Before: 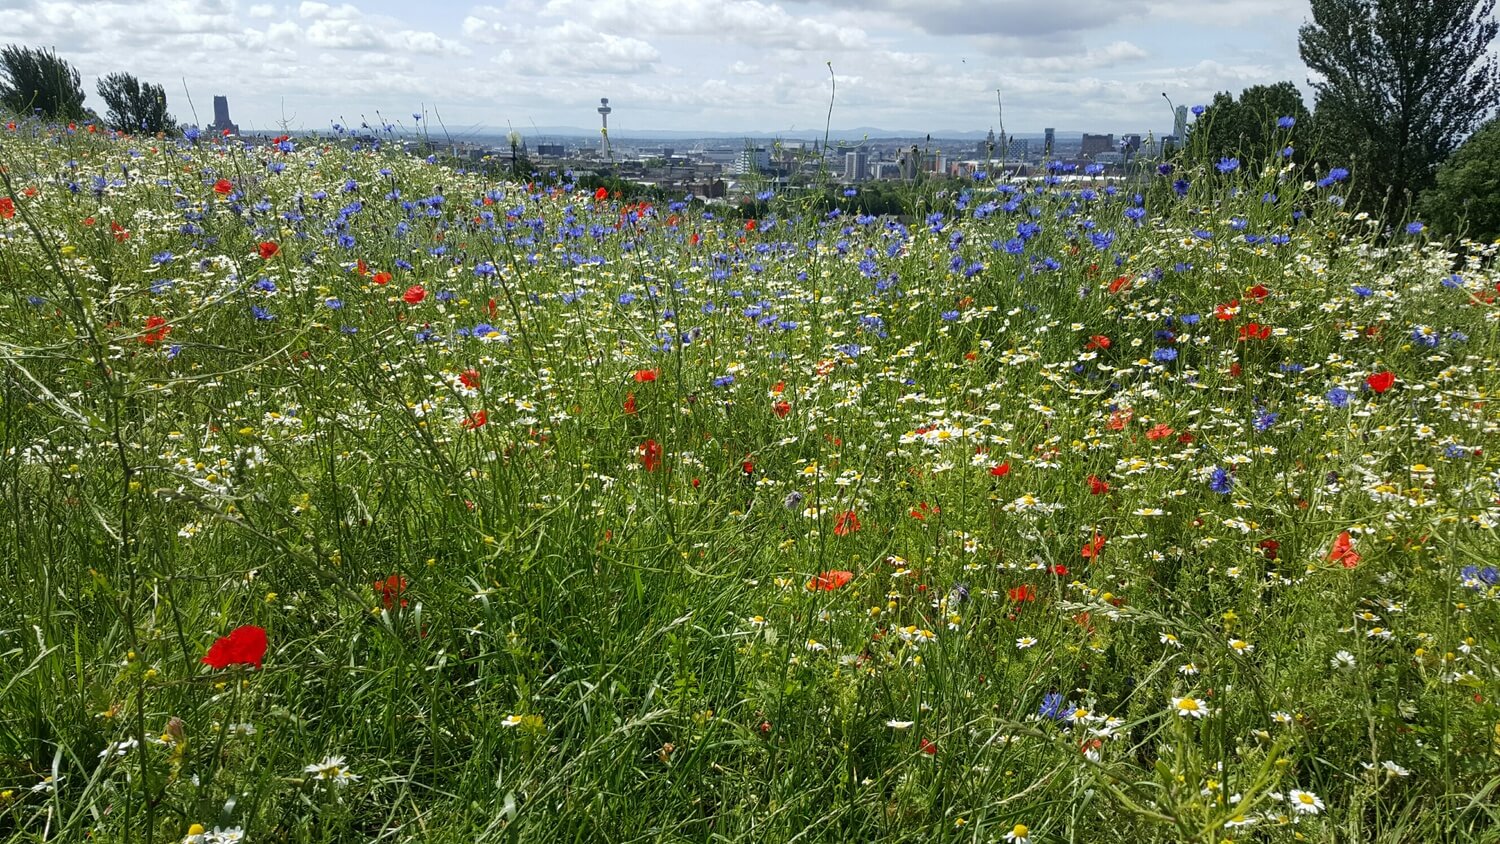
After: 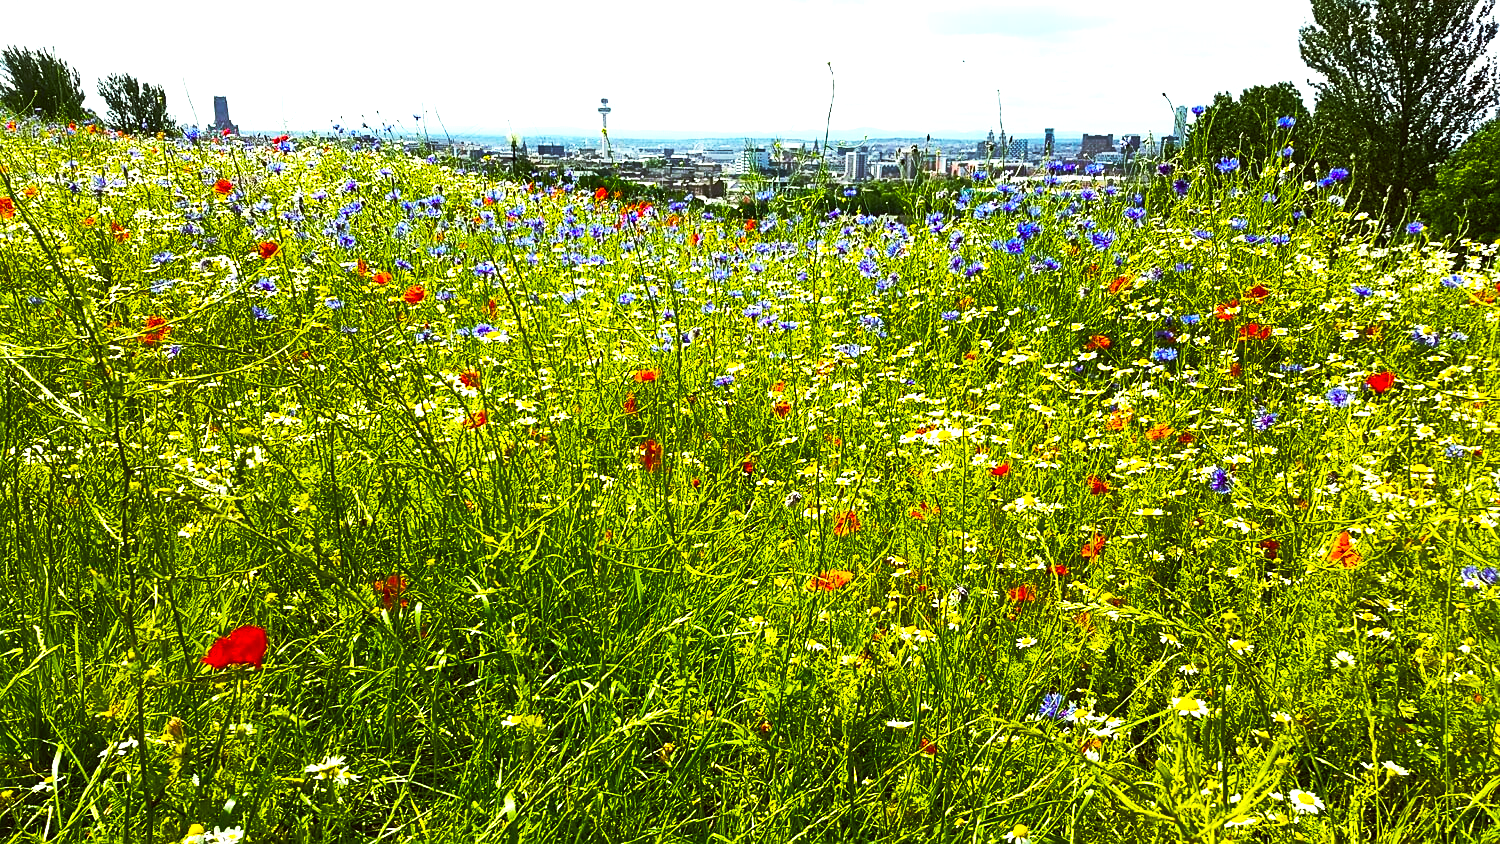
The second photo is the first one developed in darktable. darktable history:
color balance rgb: linear chroma grading › global chroma 40.15%, perceptual saturation grading › global saturation 60.58%, perceptual saturation grading › highlights 20.44%, perceptual saturation grading › shadows -50.36%, perceptual brilliance grading › highlights 2.19%, perceptual brilliance grading › mid-tones -50.36%, perceptual brilliance grading › shadows -50.36%
exposure: black level correction 0, exposure 1.3 EV, compensate exposure bias true, compensate highlight preservation false
sharpen: radius 1.864, amount 0.398, threshold 1.271
base curve: curves: ch0 [(0, 0) (0.204, 0.334) (0.55, 0.733) (1, 1)], preserve colors none
color correction: highlights a* -1.43, highlights b* 10.12, shadows a* 0.395, shadows b* 19.35
